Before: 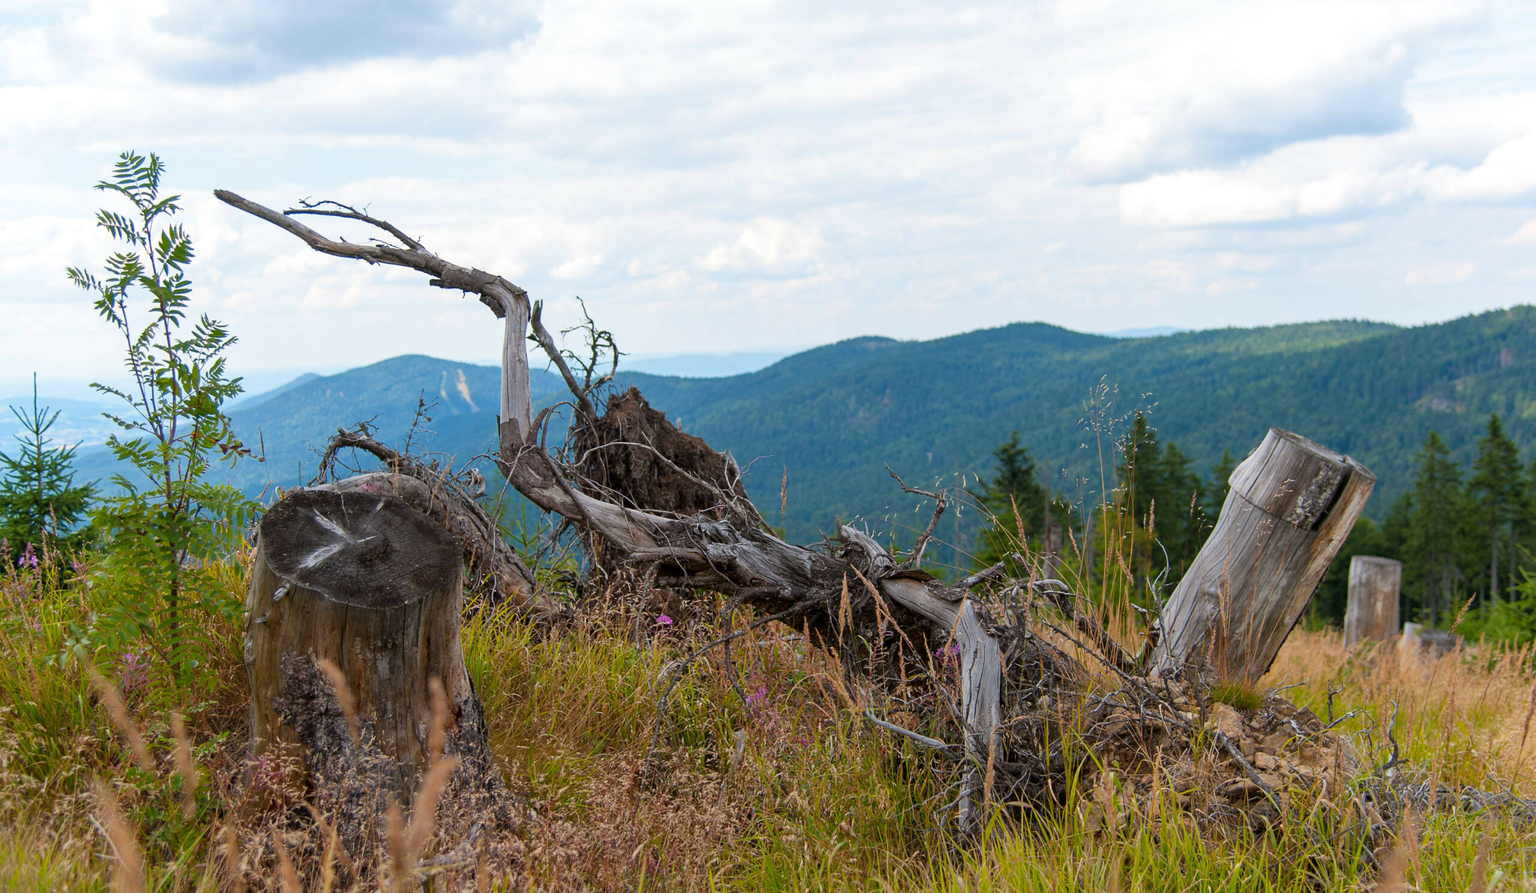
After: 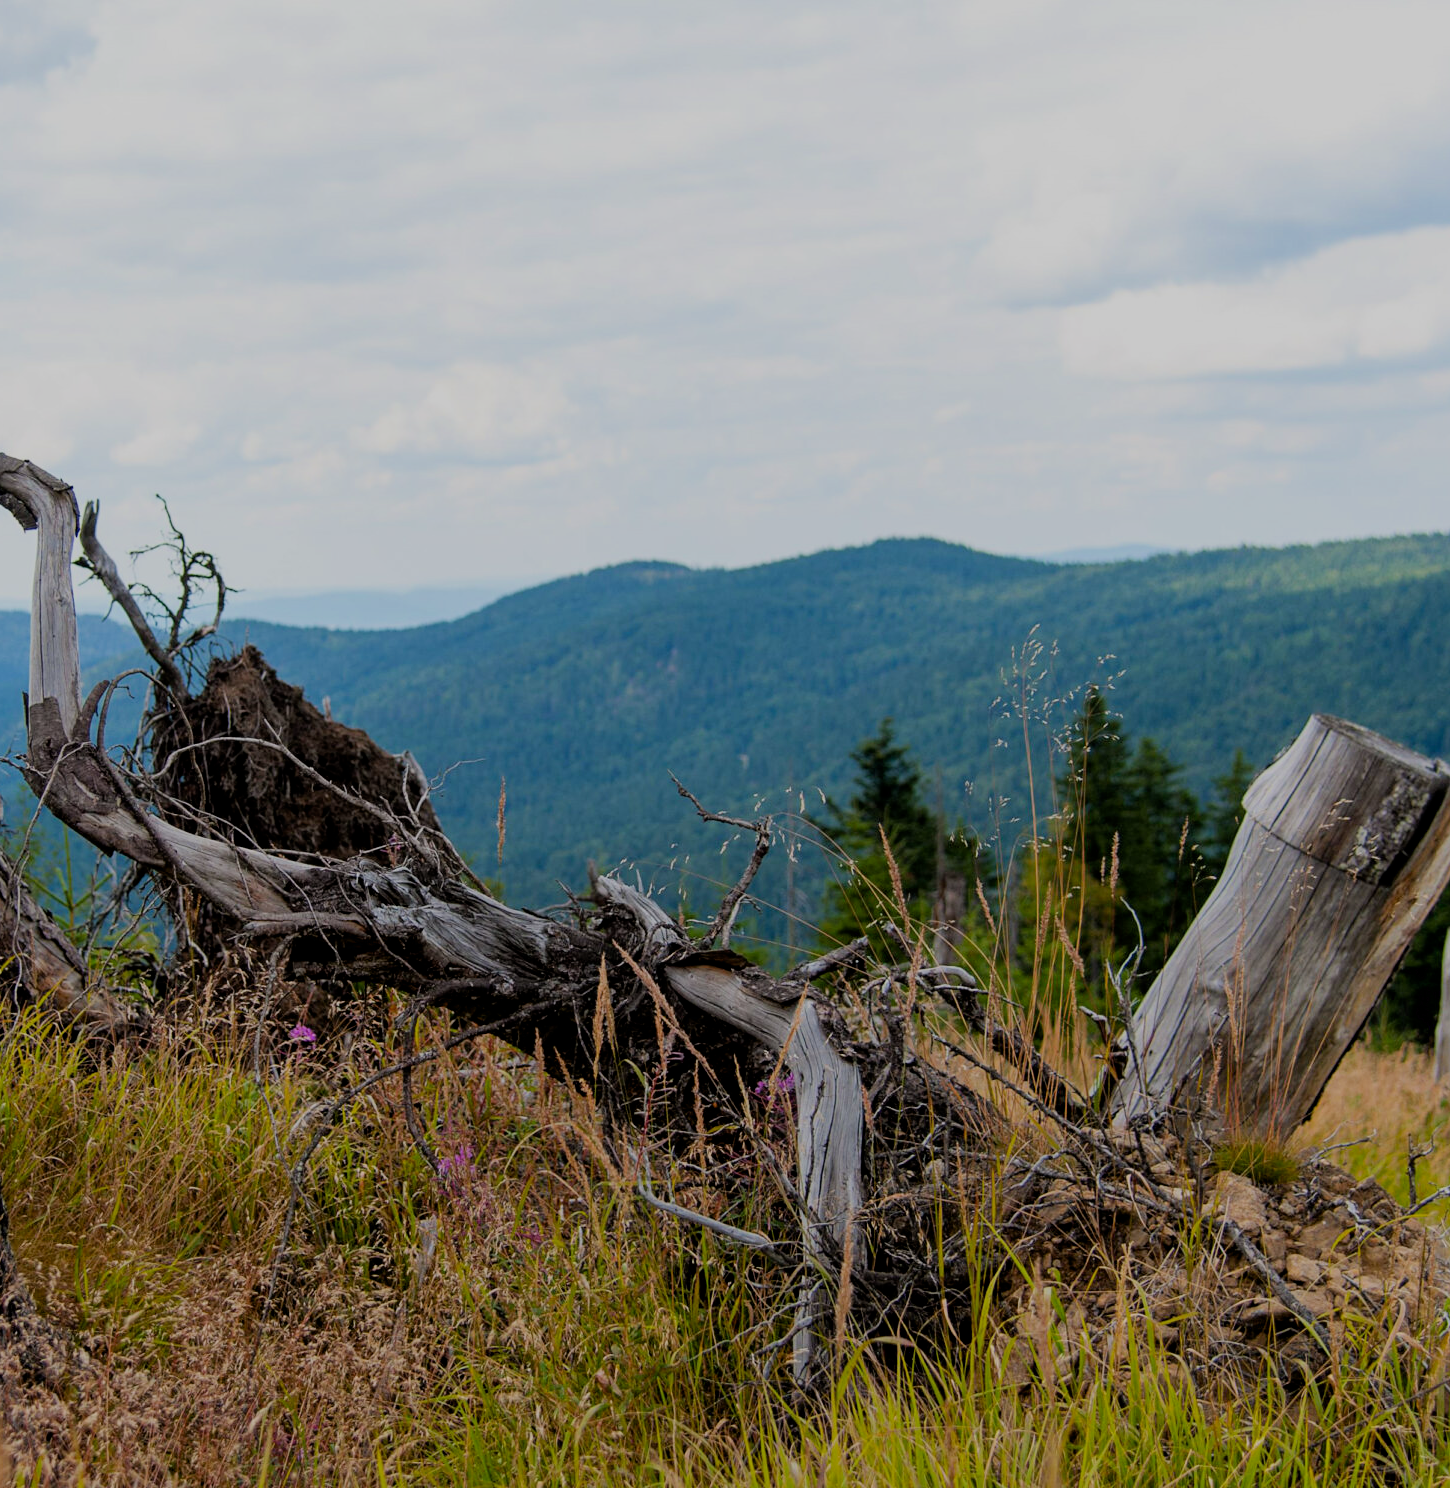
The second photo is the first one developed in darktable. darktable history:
exposure: black level correction 0.006, exposure -0.226 EV, compensate highlight preservation false
crop: left 31.458%, top 0%, right 11.876%
filmic rgb: black relative exposure -7.32 EV, white relative exposure 5.09 EV, hardness 3.2
